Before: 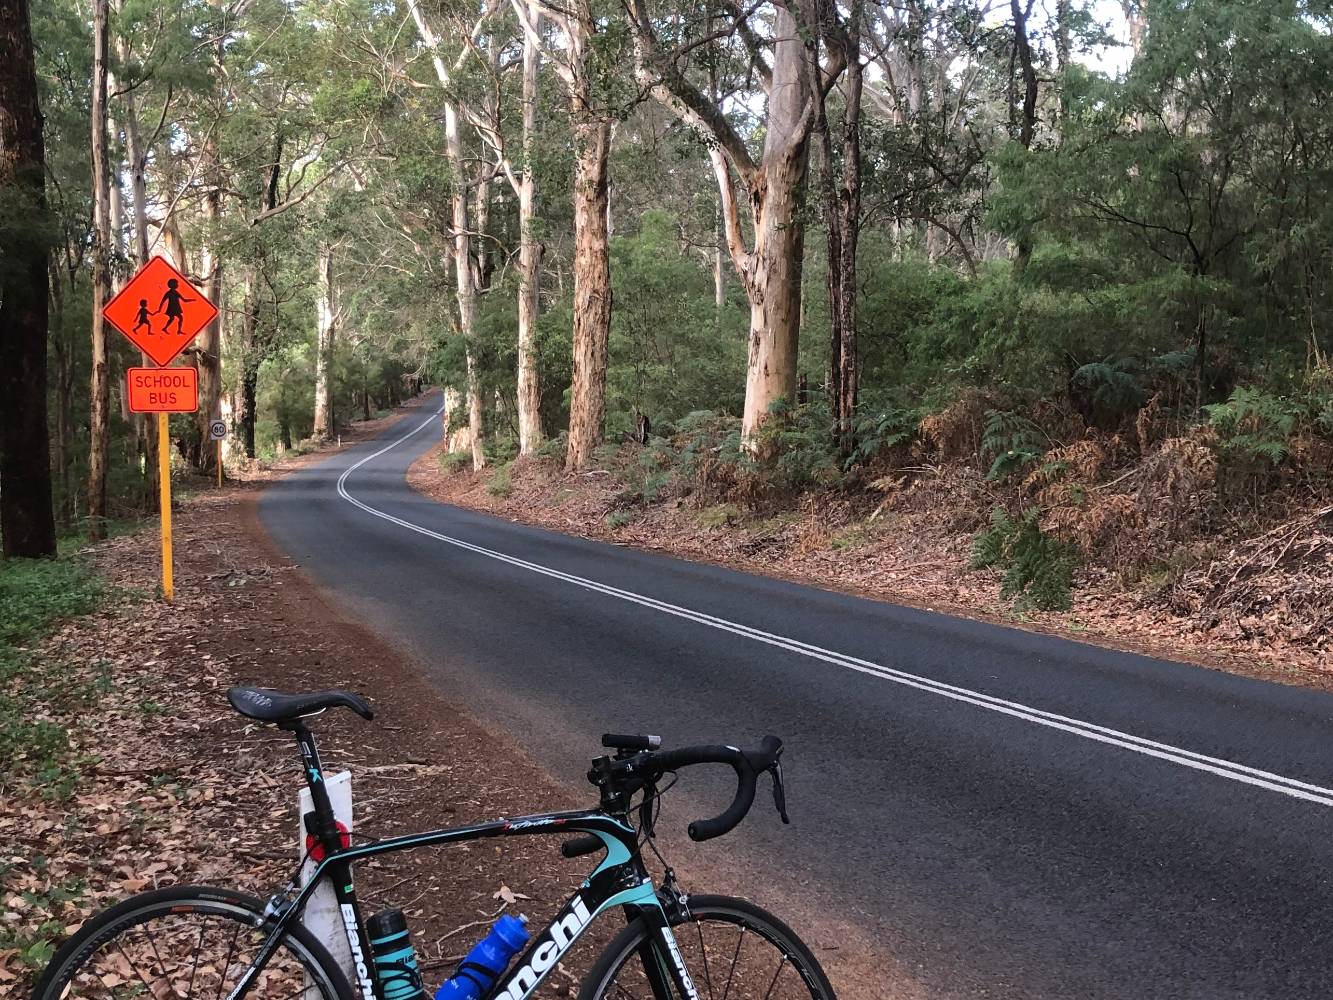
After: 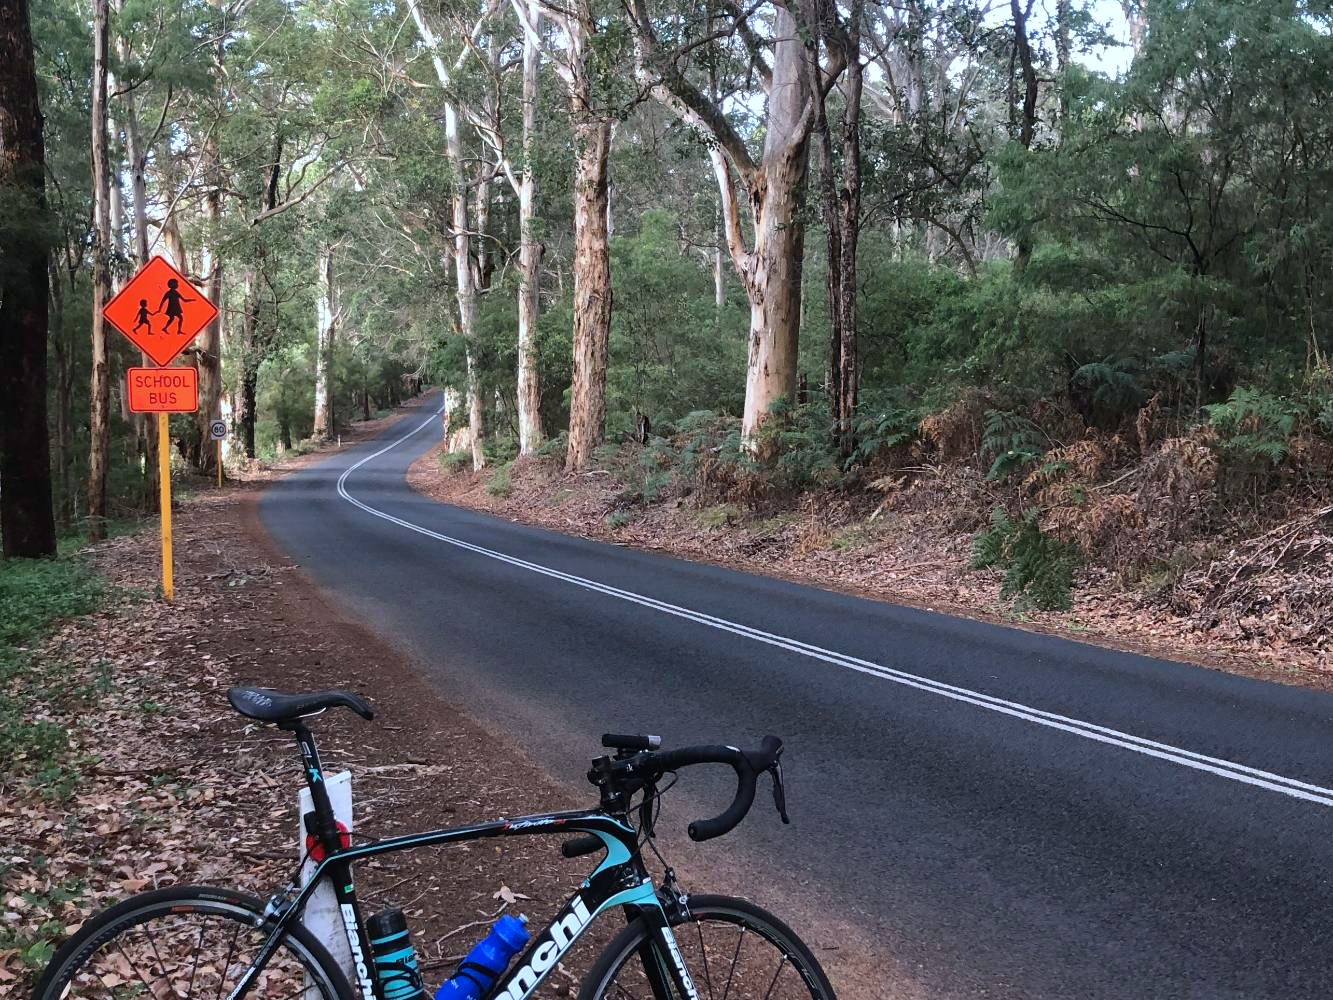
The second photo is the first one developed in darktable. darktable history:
color calibration: gray › normalize channels true, illuminant custom, x 0.368, y 0.373, temperature 4347.04 K, gamut compression 0.026
